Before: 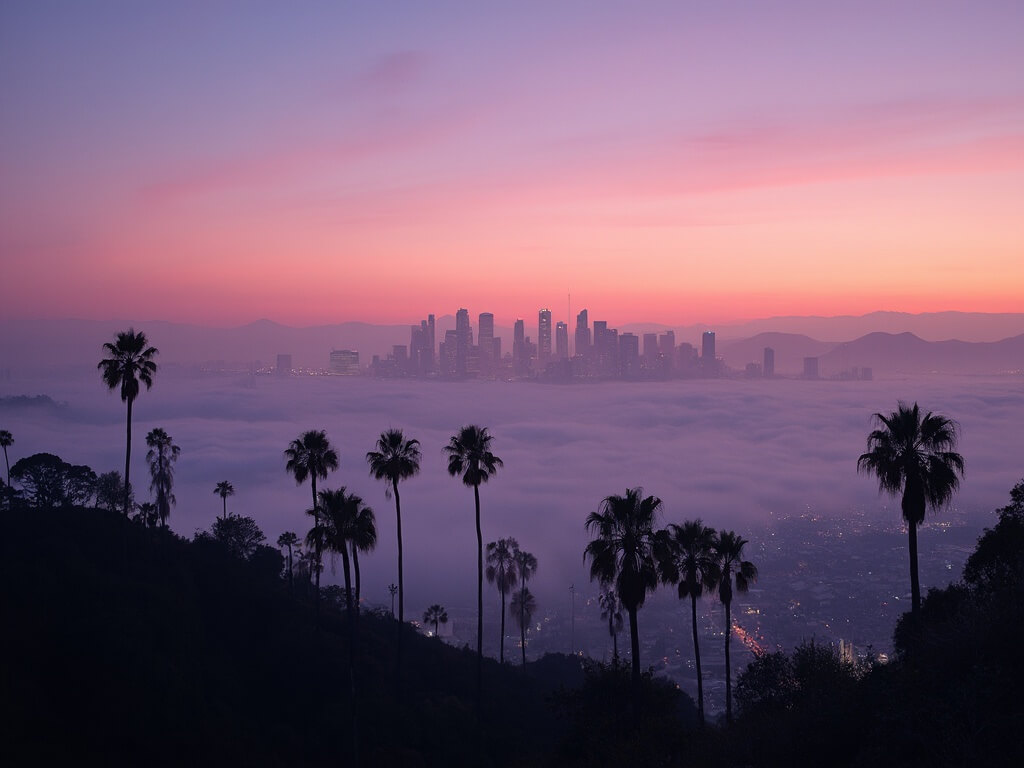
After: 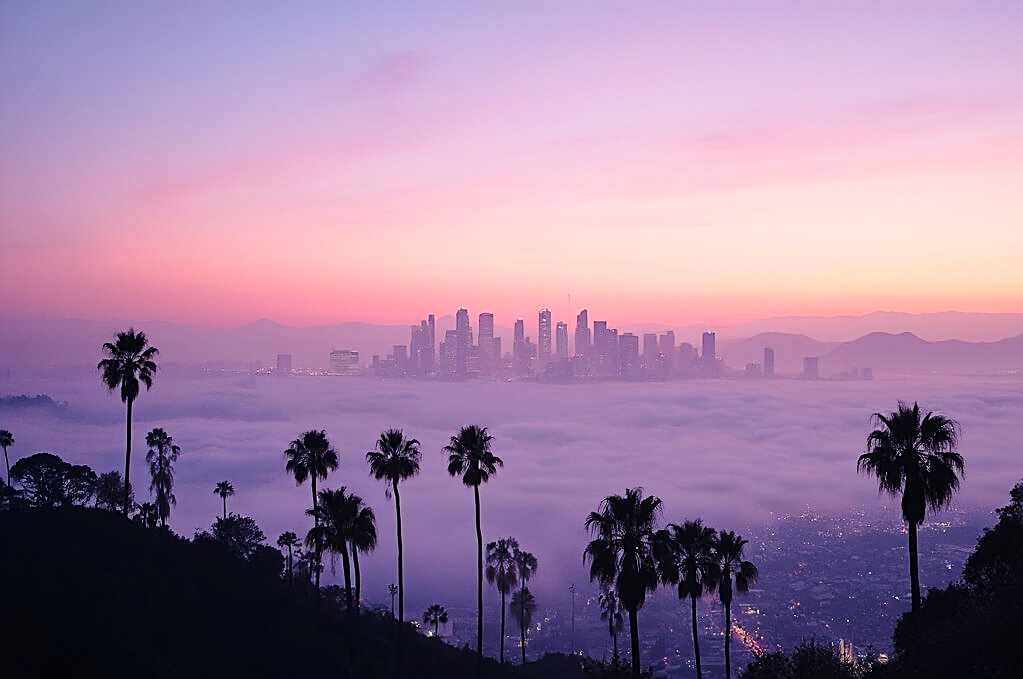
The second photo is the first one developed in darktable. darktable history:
exposure: exposure -0.07 EV, compensate highlight preservation false
crop and rotate: top 0%, bottom 11.475%
base curve: curves: ch0 [(0, 0) (0.028, 0.03) (0.121, 0.232) (0.46, 0.748) (0.859, 0.968) (1, 1)], preserve colors none
sharpen: on, module defaults
